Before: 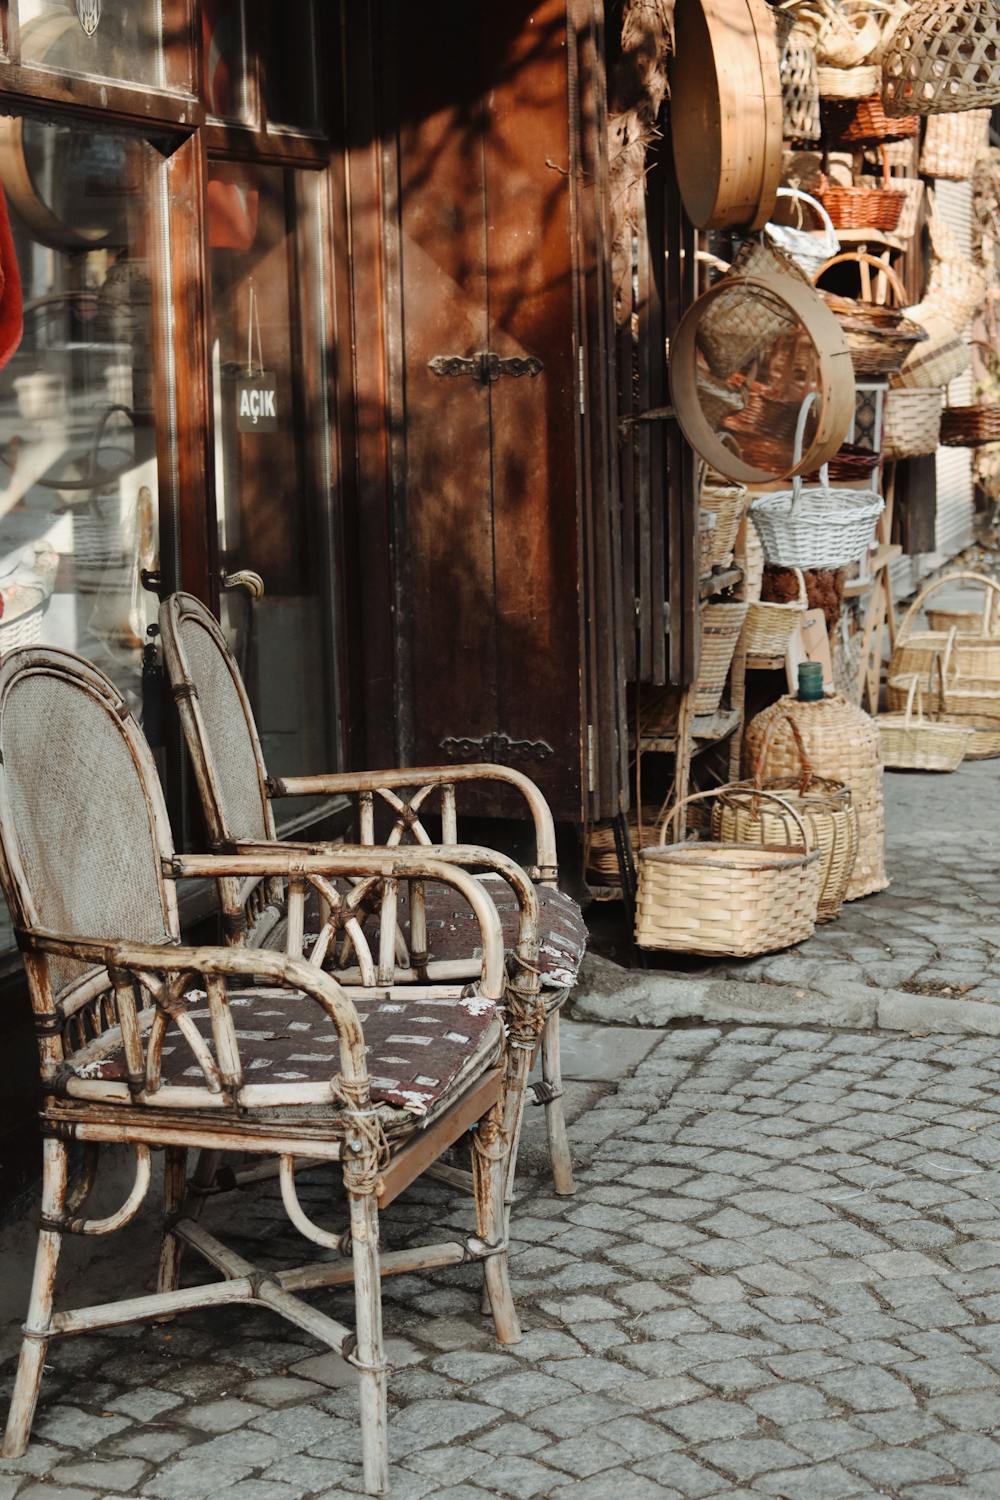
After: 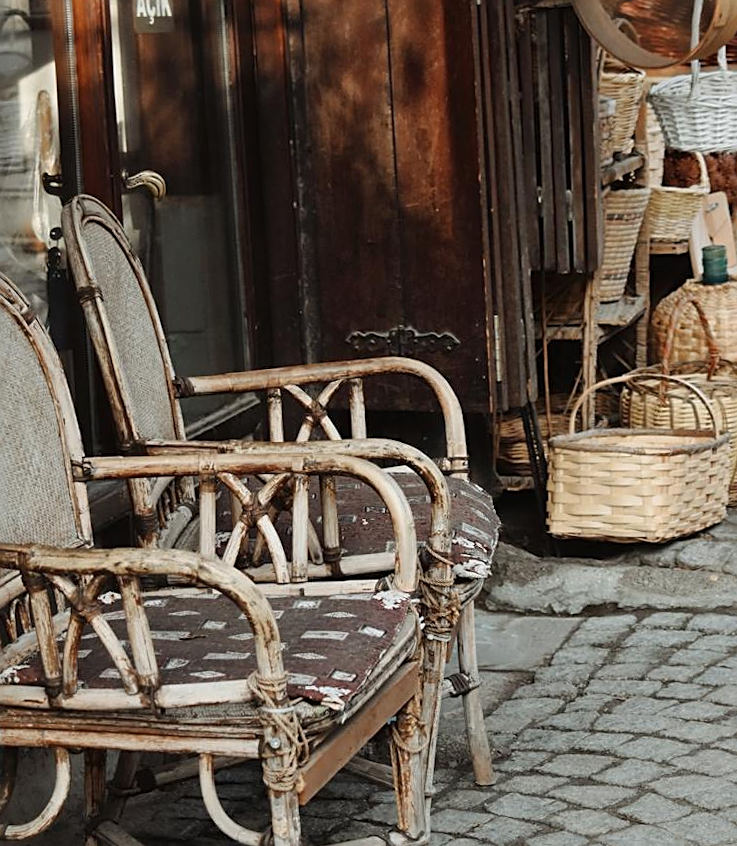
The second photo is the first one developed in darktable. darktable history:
crop: left 11.123%, top 27.61%, right 18.3%, bottom 17.034%
sharpen: on, module defaults
rotate and perspective: rotation -1.75°, automatic cropping off
